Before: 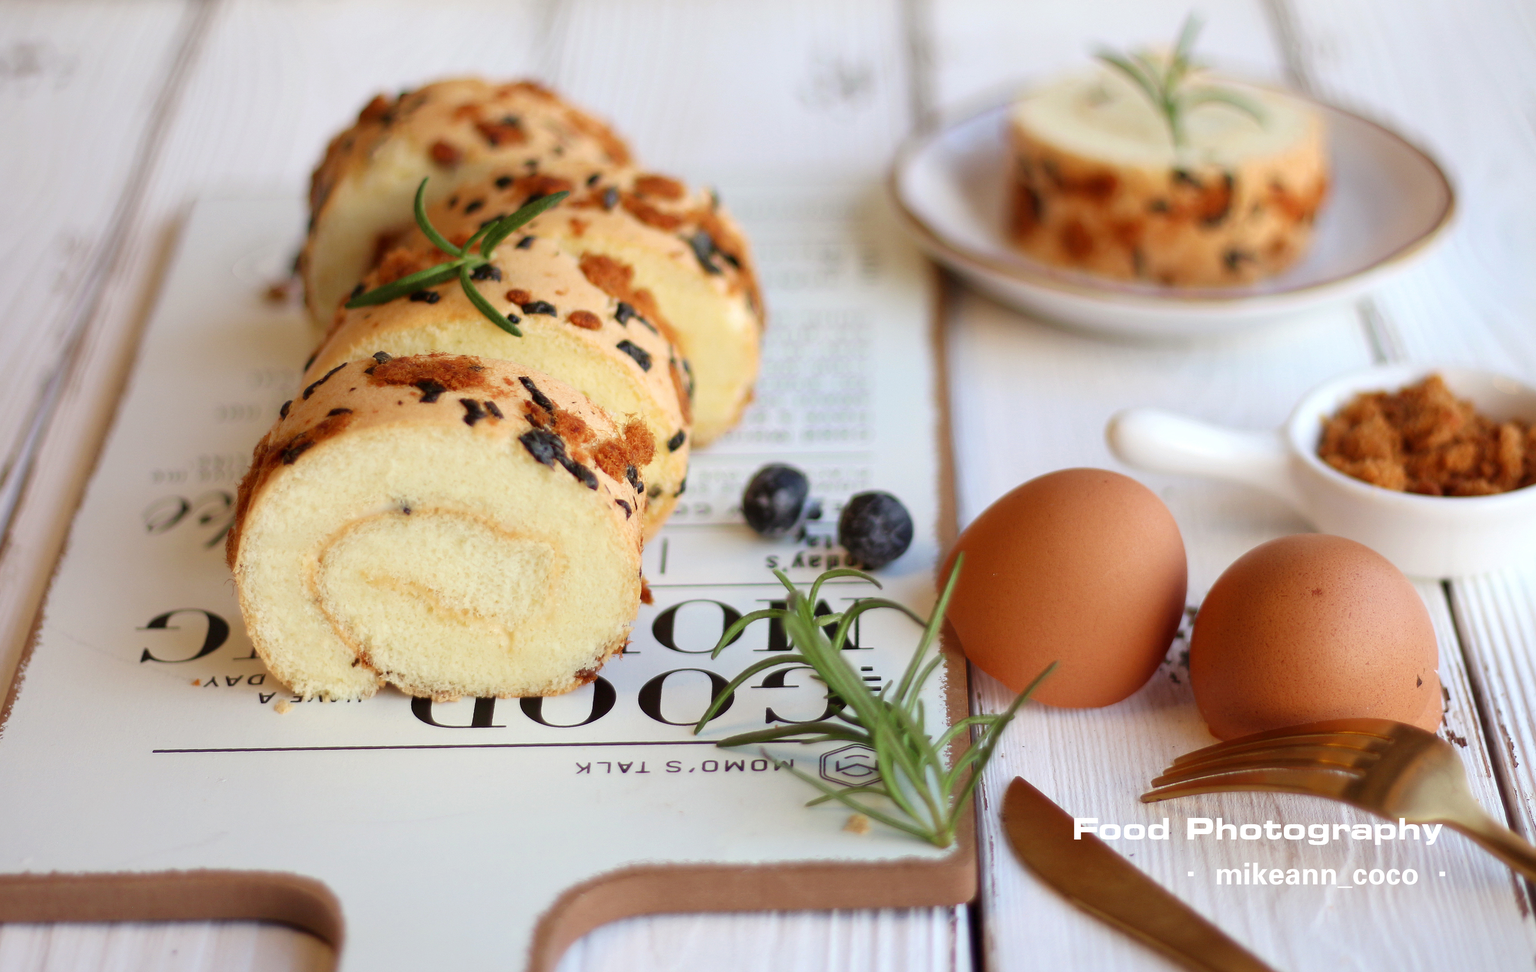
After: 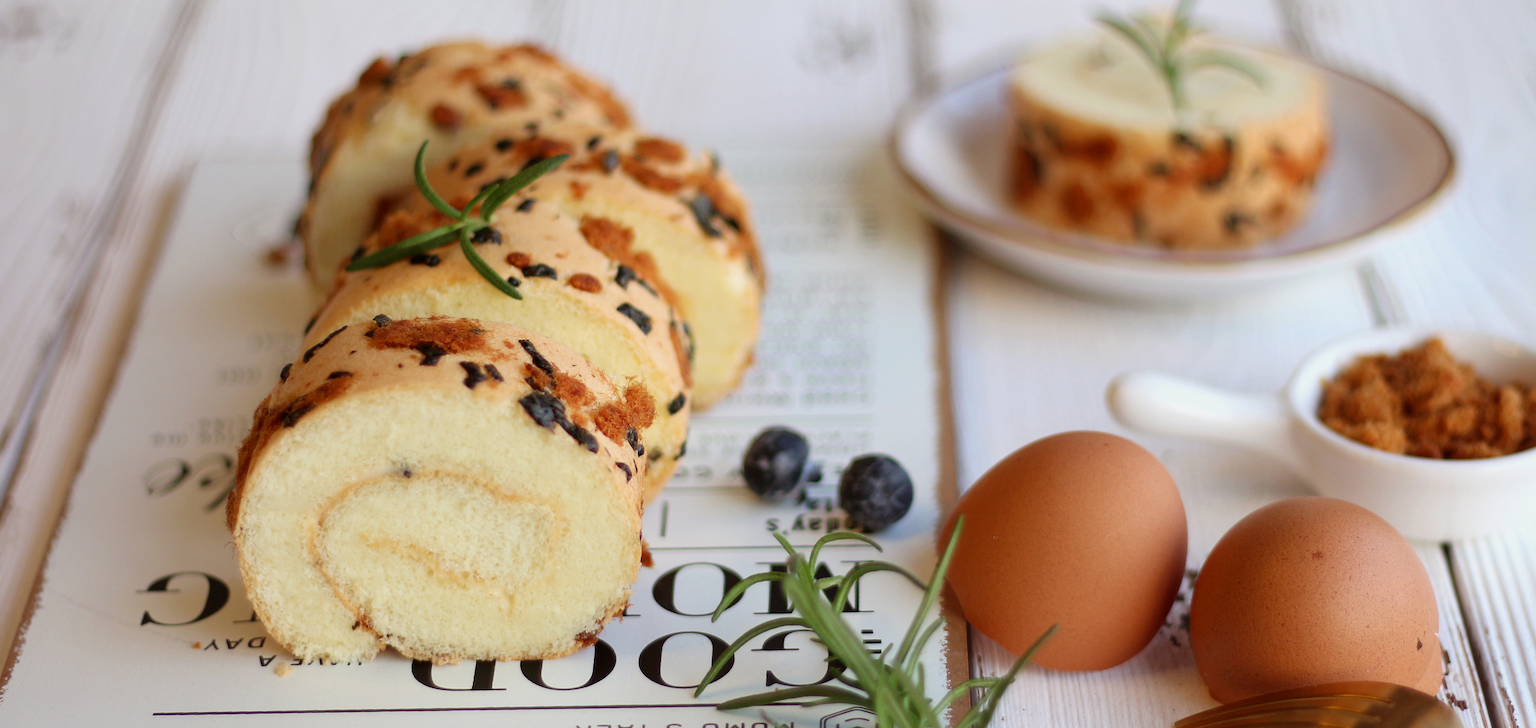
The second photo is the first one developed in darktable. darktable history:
crop: top 3.857%, bottom 21.132%
exposure: black level correction 0.001, exposure 0.5 EV, compensate exposure bias true, compensate highlight preservation false
